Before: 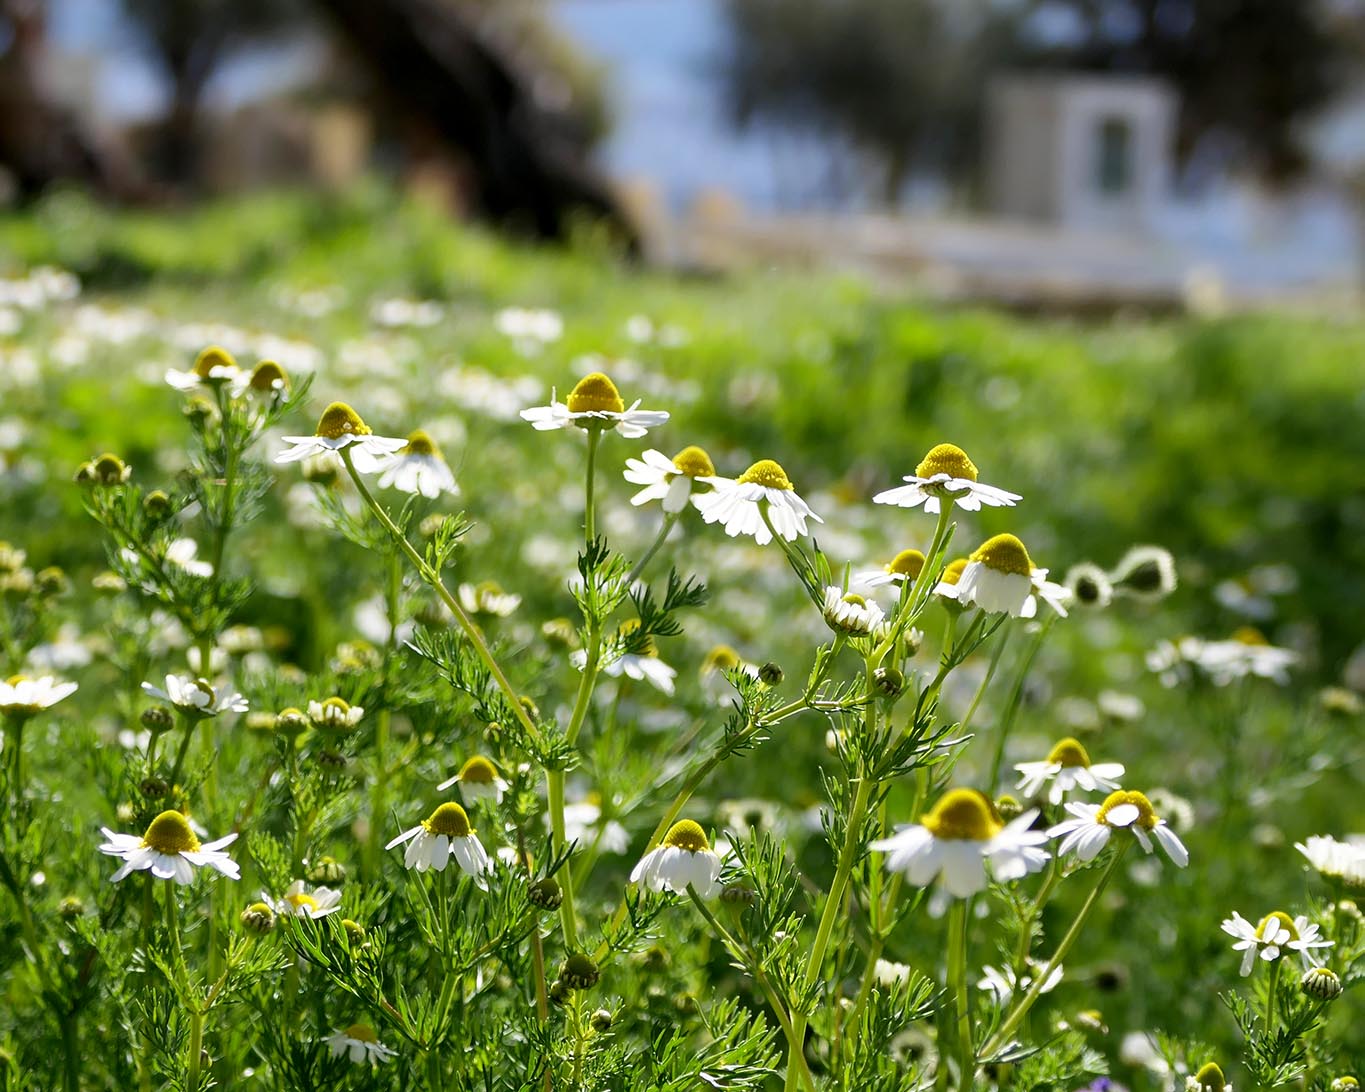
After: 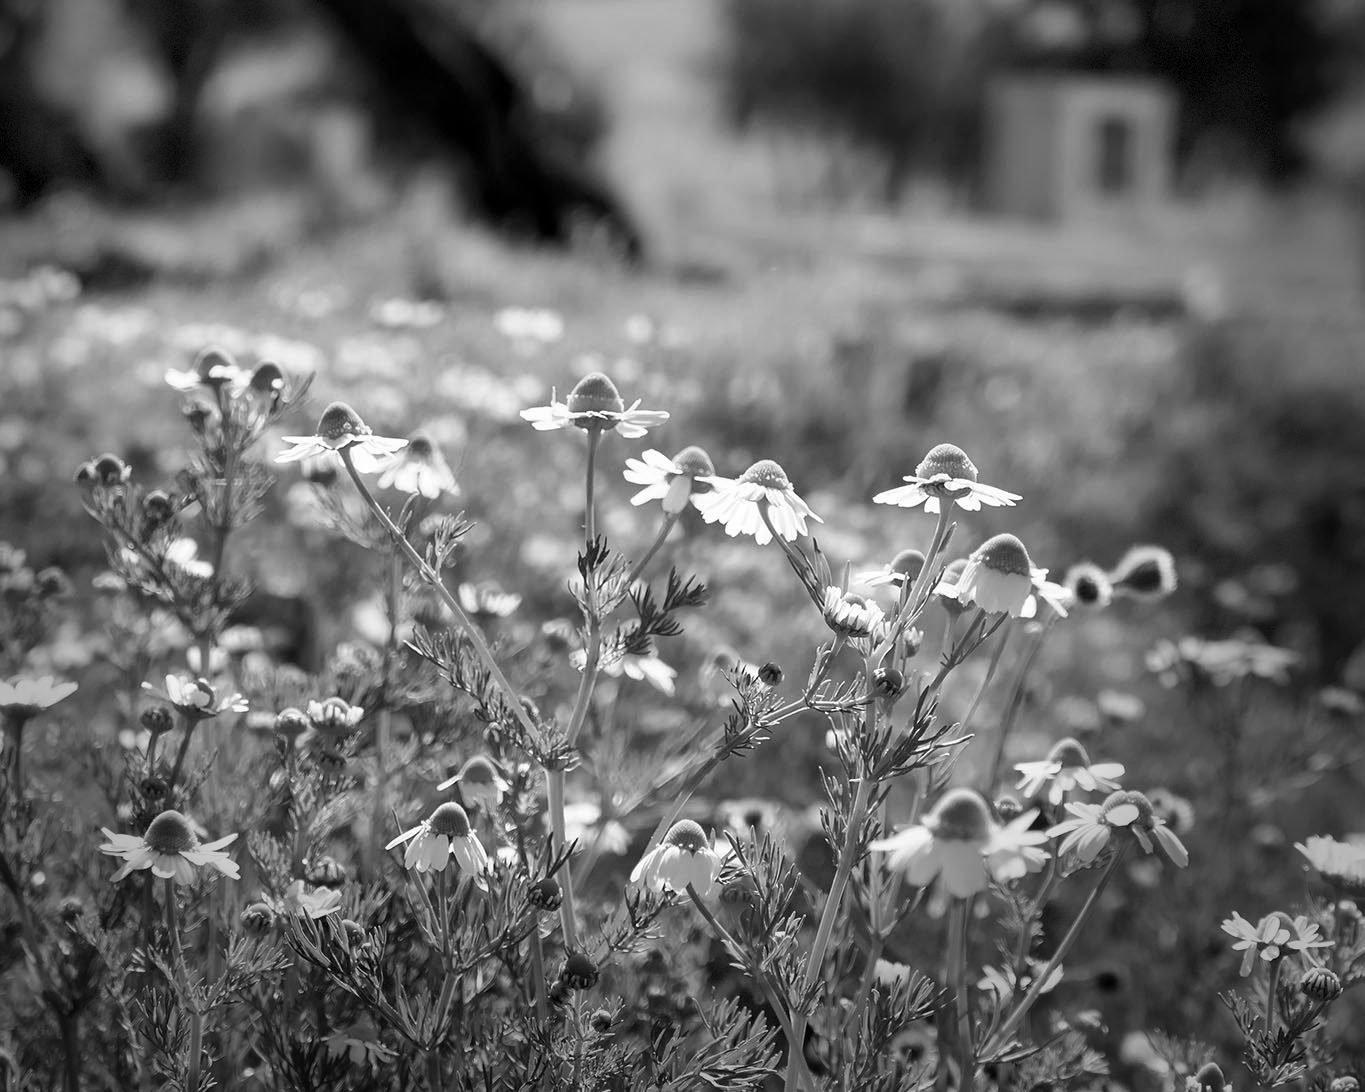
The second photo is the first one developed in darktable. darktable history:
vignetting: fall-off start 68.33%, fall-off radius 30%, saturation 0.042, center (-0.066, -0.311), width/height ratio 0.992, shape 0.85, dithering 8-bit output
monochrome: on, module defaults
